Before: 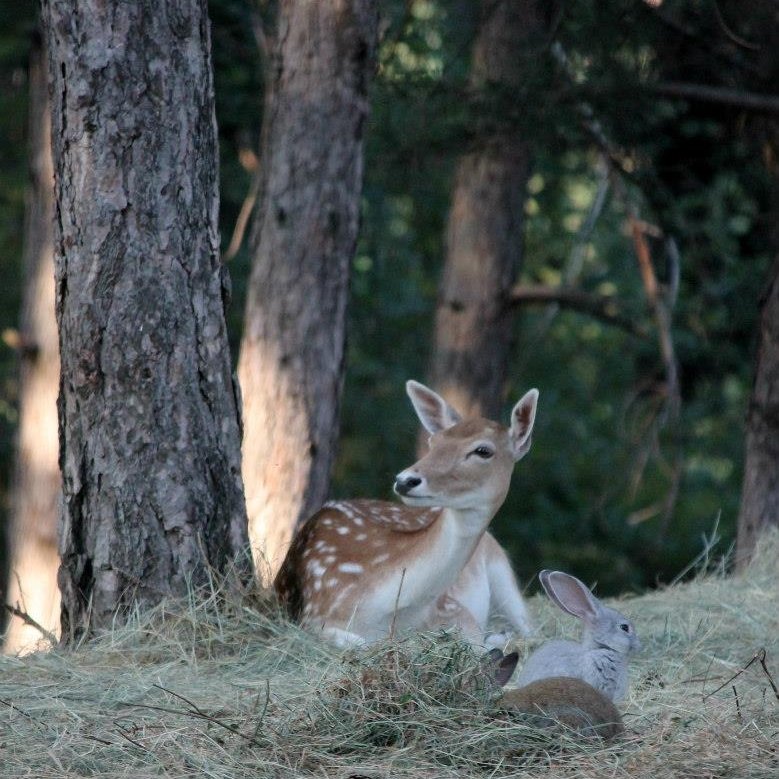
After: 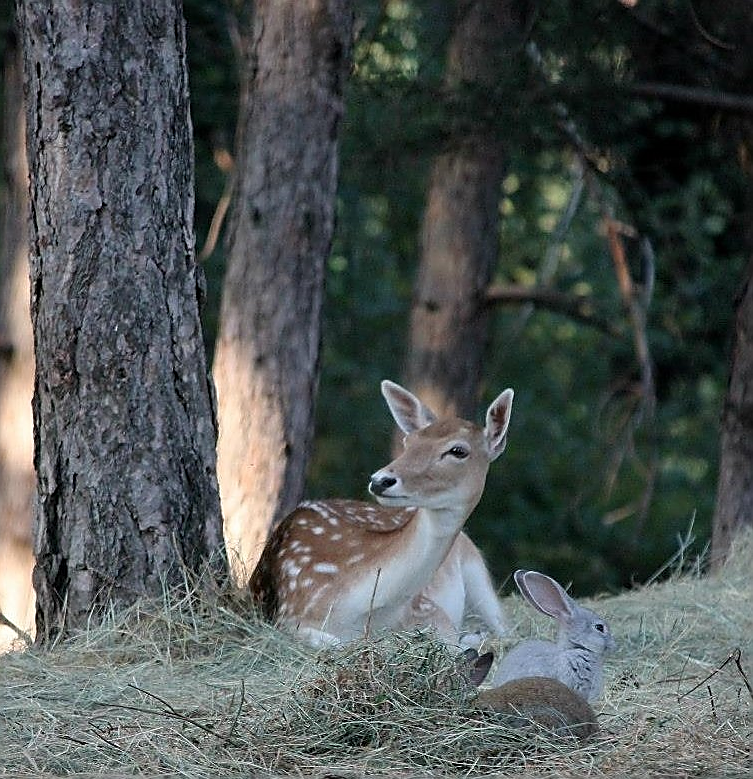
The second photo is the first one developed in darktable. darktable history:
crop and rotate: left 3.238%
sharpen: radius 1.4, amount 1.25, threshold 0.7
